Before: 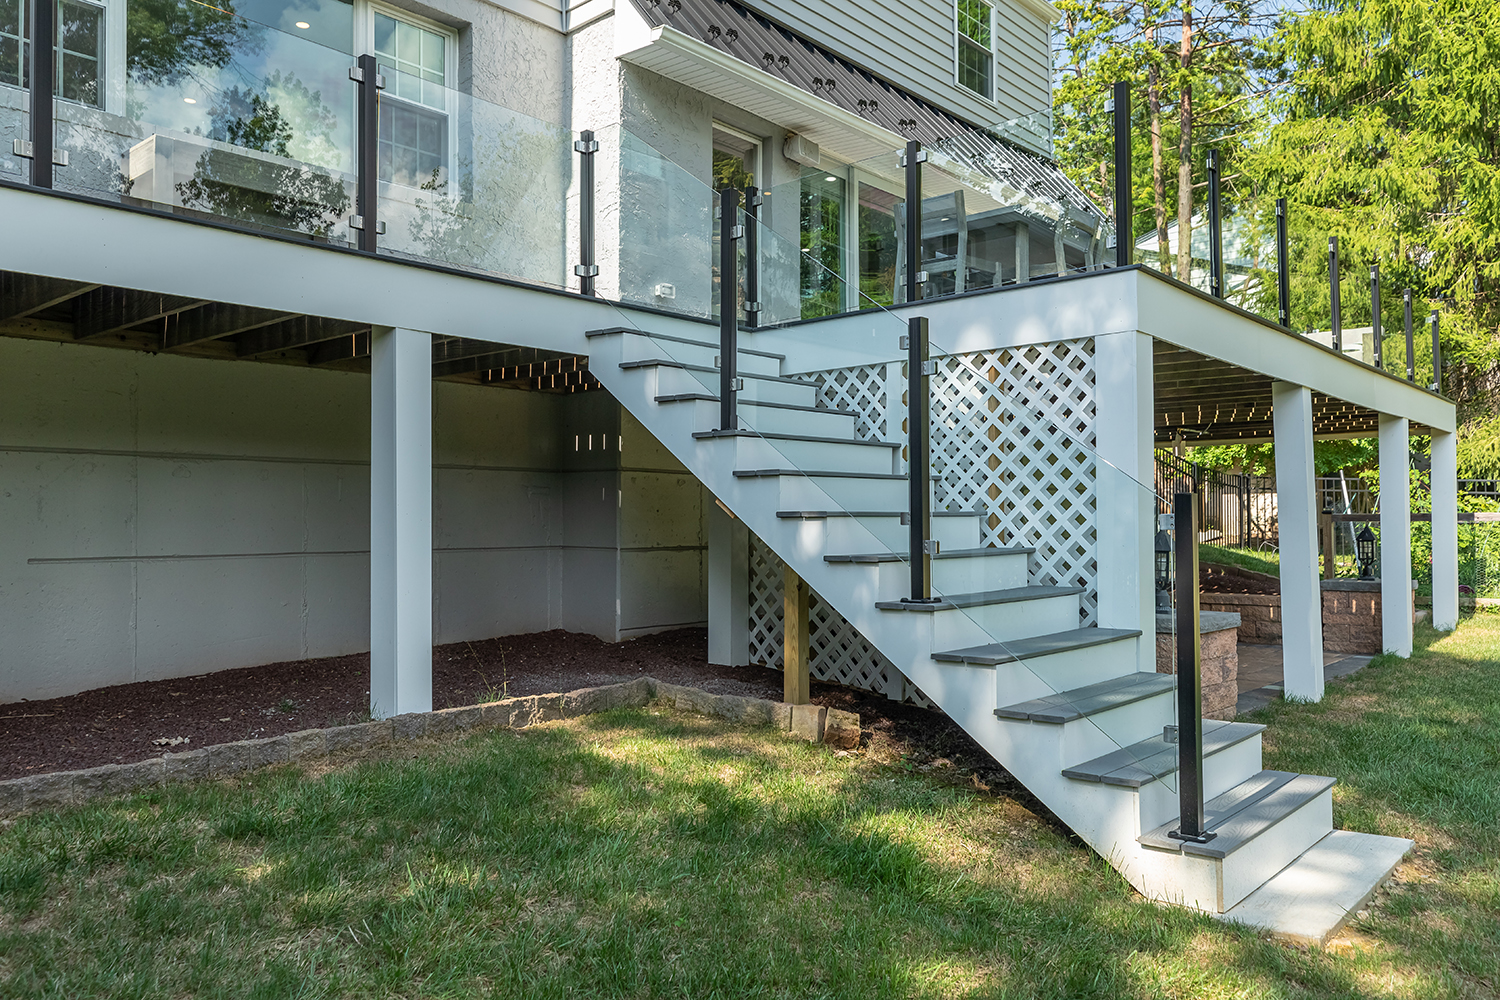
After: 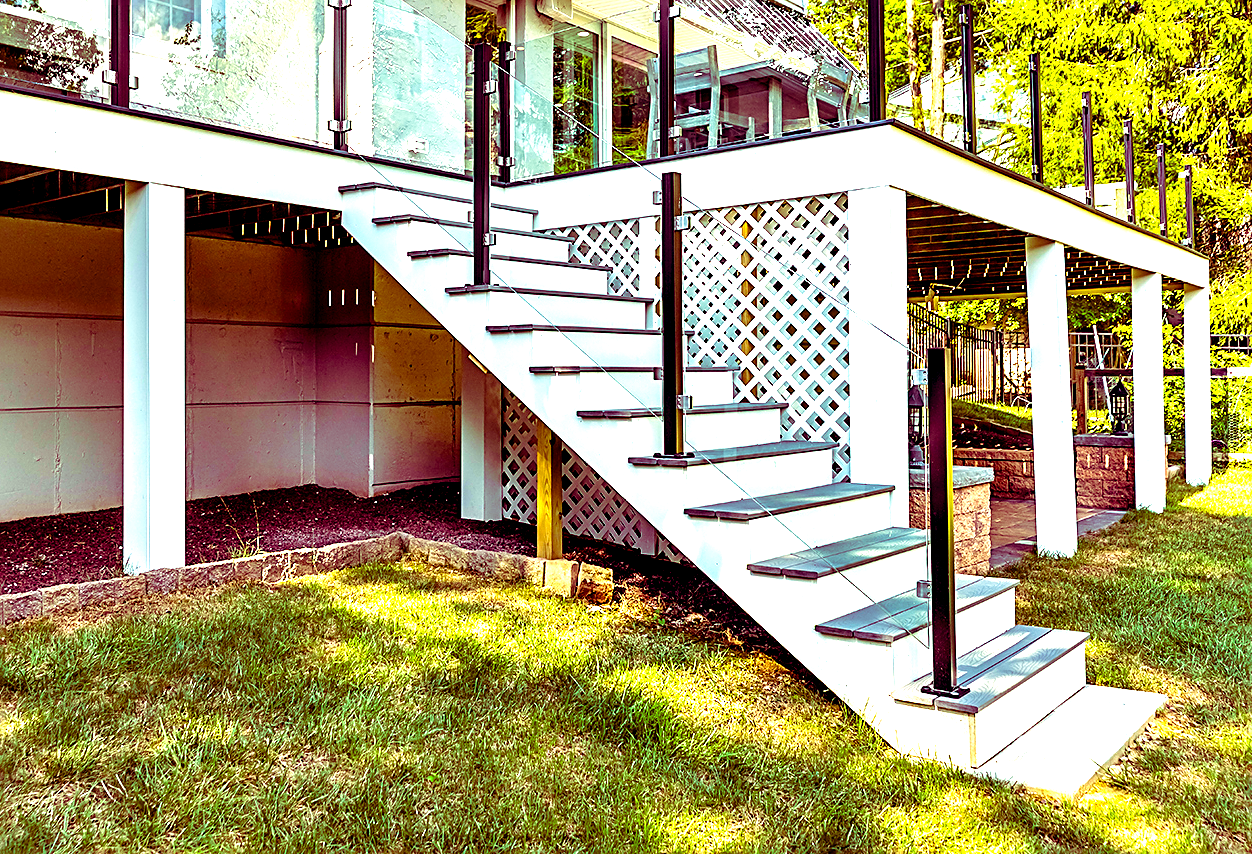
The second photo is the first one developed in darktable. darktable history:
exposure: black level correction 0, exposure 1.378 EV, compensate exposure bias true, compensate highlight preservation false
contrast equalizer: y [[0.6 ×6], [0.55 ×6], [0 ×6], [0 ×6], [0 ×6]]
color balance rgb: shadows lift › luminance -18.582%, shadows lift › chroma 35.336%, highlights gain › chroma 3.051%, highlights gain › hue 78.5°, perceptual saturation grading › global saturation 31.221%, global vibrance 30.537%
crop: left 16.489%, top 14.537%
velvia: on, module defaults
sharpen: on, module defaults
color correction: highlights b* 2.93
